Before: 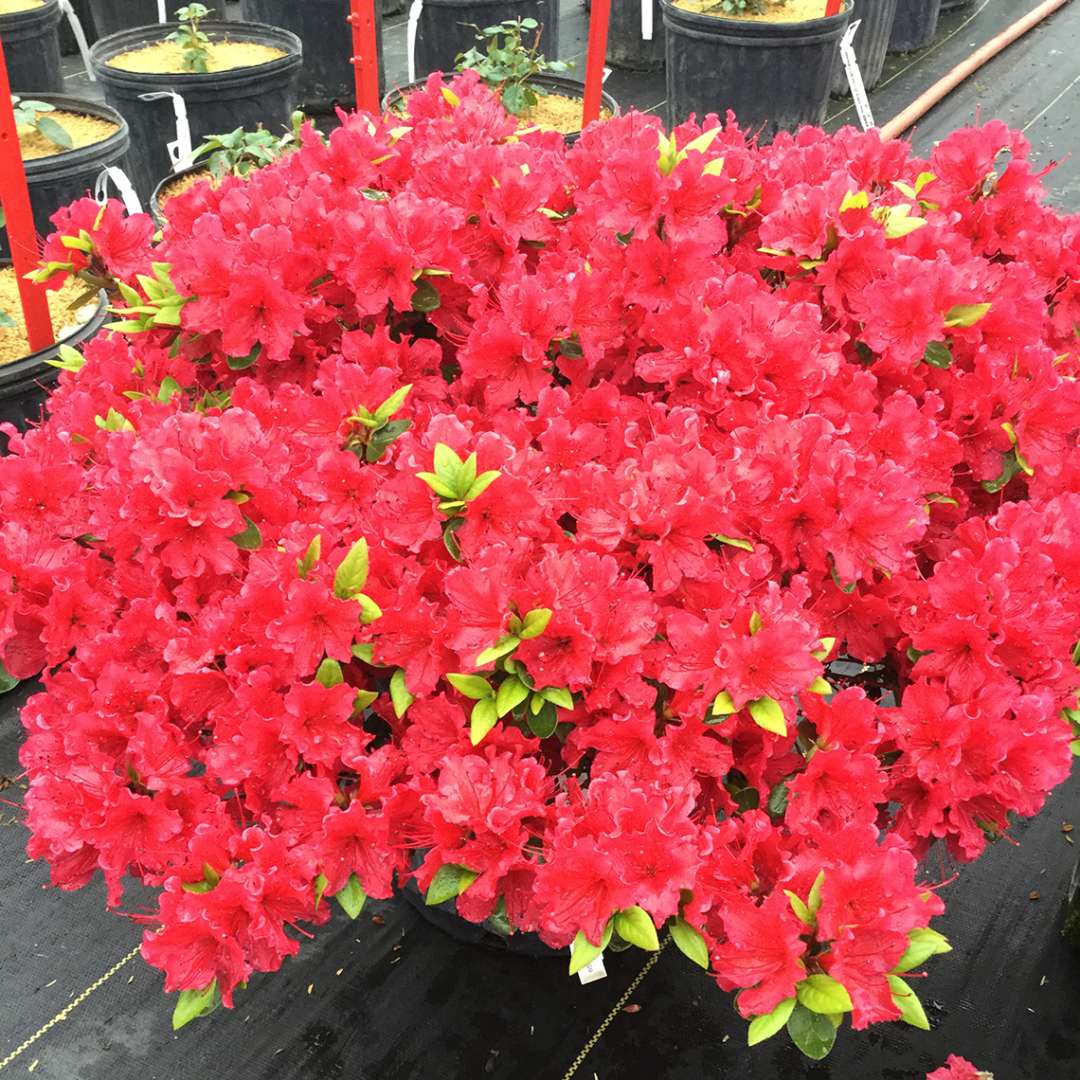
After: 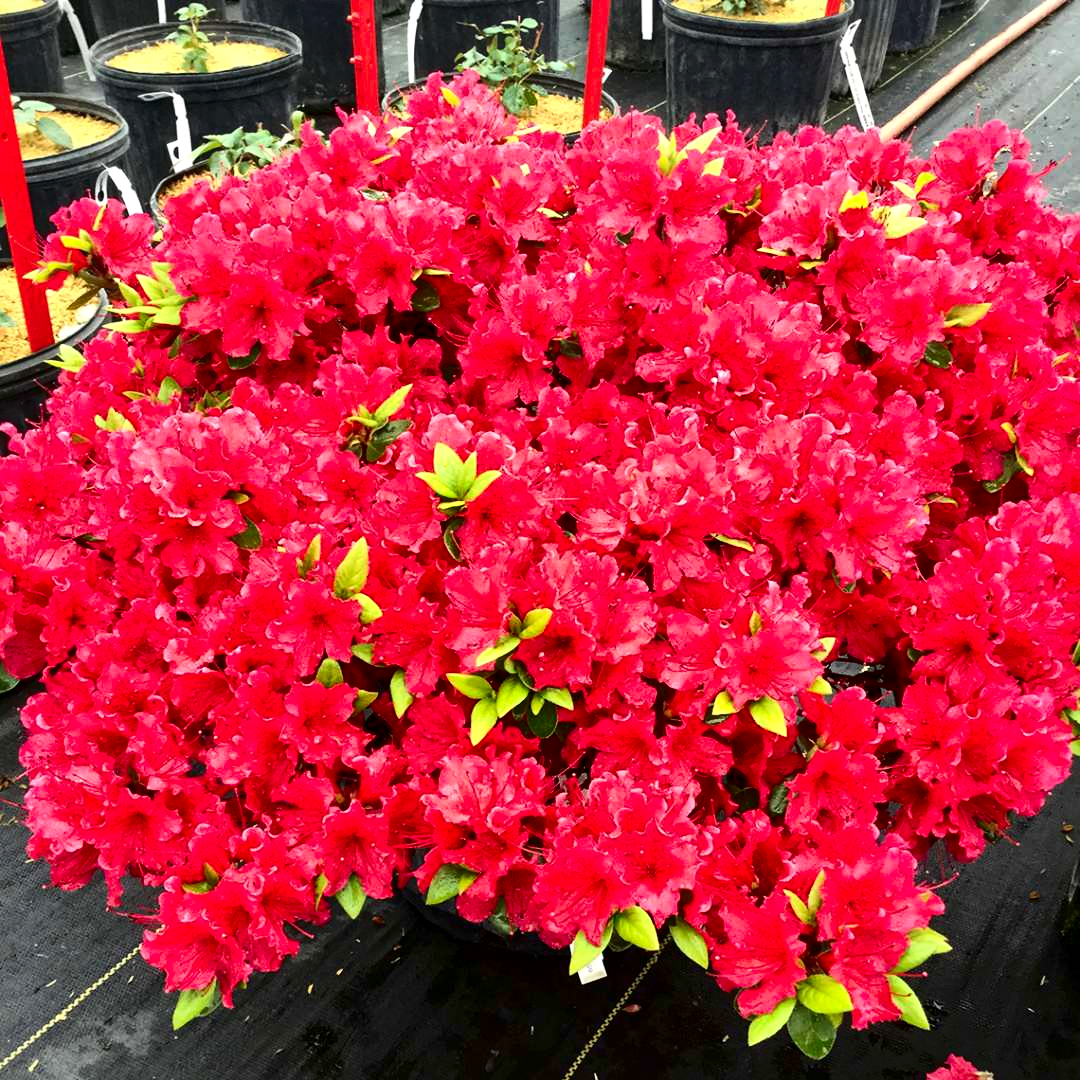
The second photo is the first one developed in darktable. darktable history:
local contrast: mode bilateral grid, contrast 21, coarseness 50, detail 148%, midtone range 0.2
contrast brightness saturation: contrast 0.206, brightness -0.106, saturation 0.208
